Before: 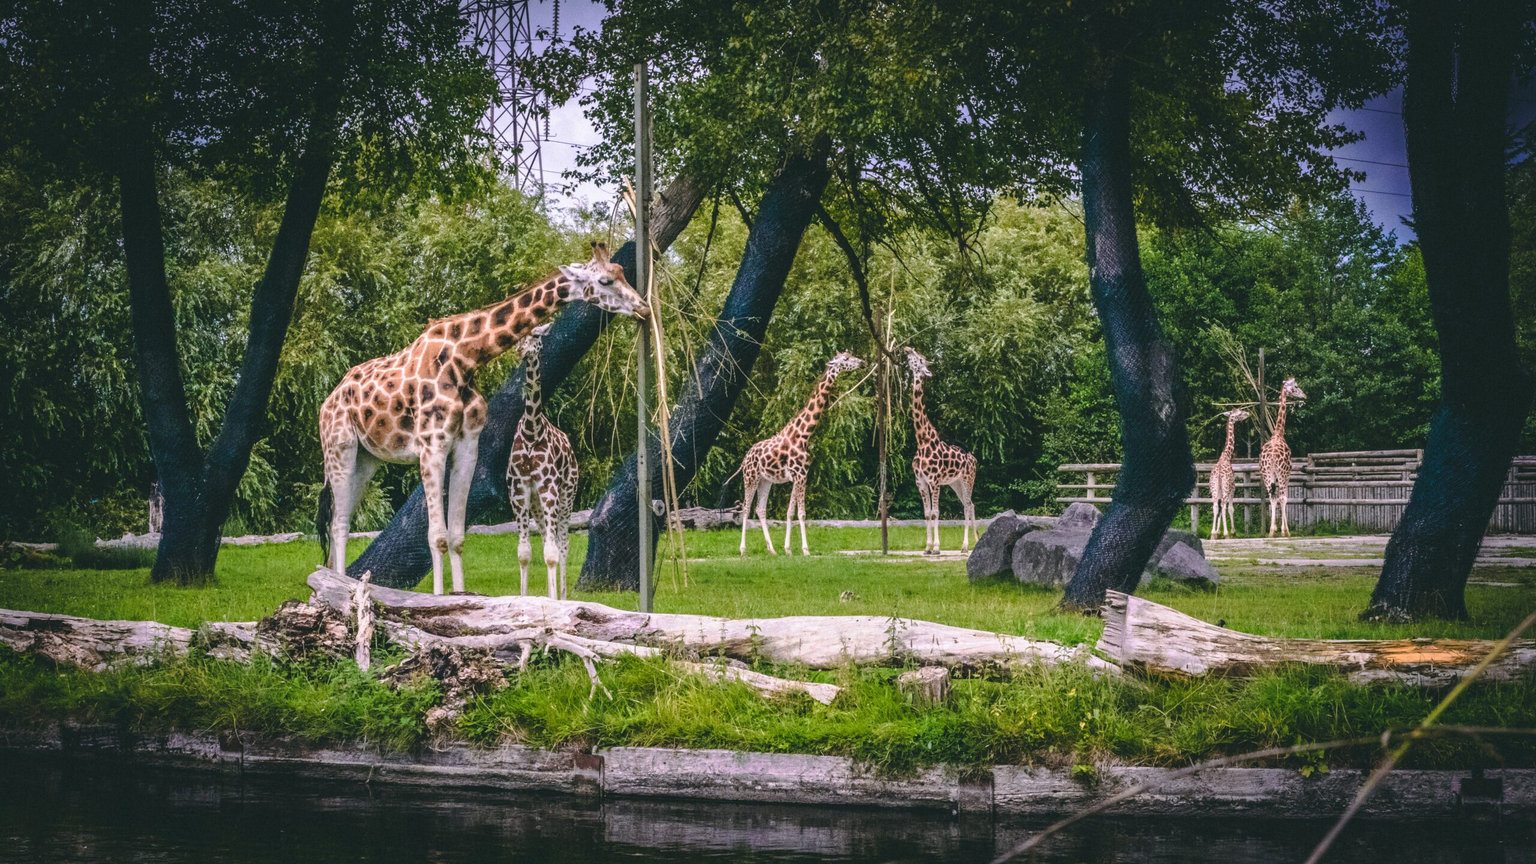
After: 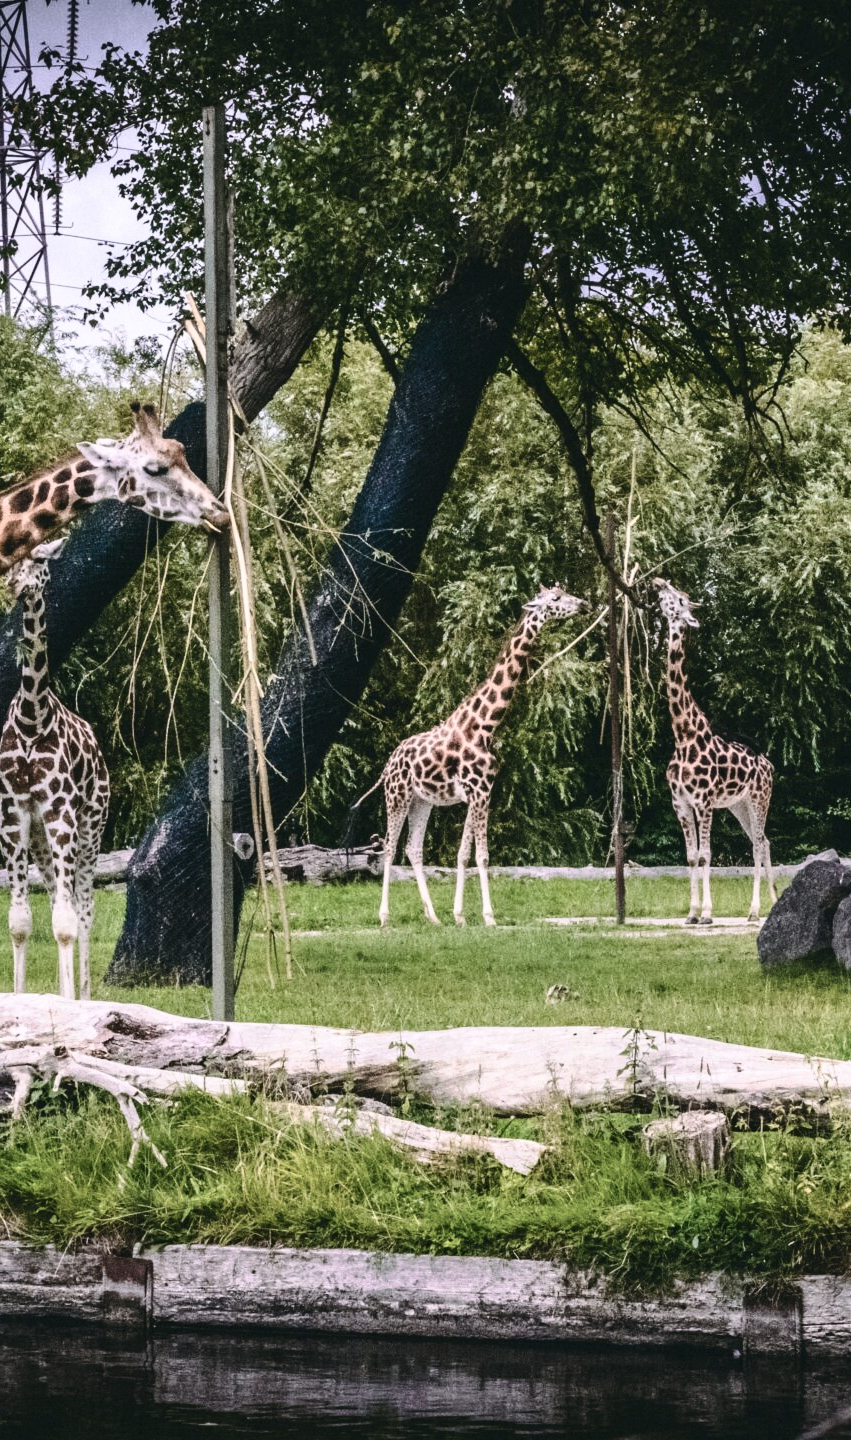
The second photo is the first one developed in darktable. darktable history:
contrast brightness saturation: contrast 0.25, saturation -0.31
crop: left 33.36%, right 33.36%
